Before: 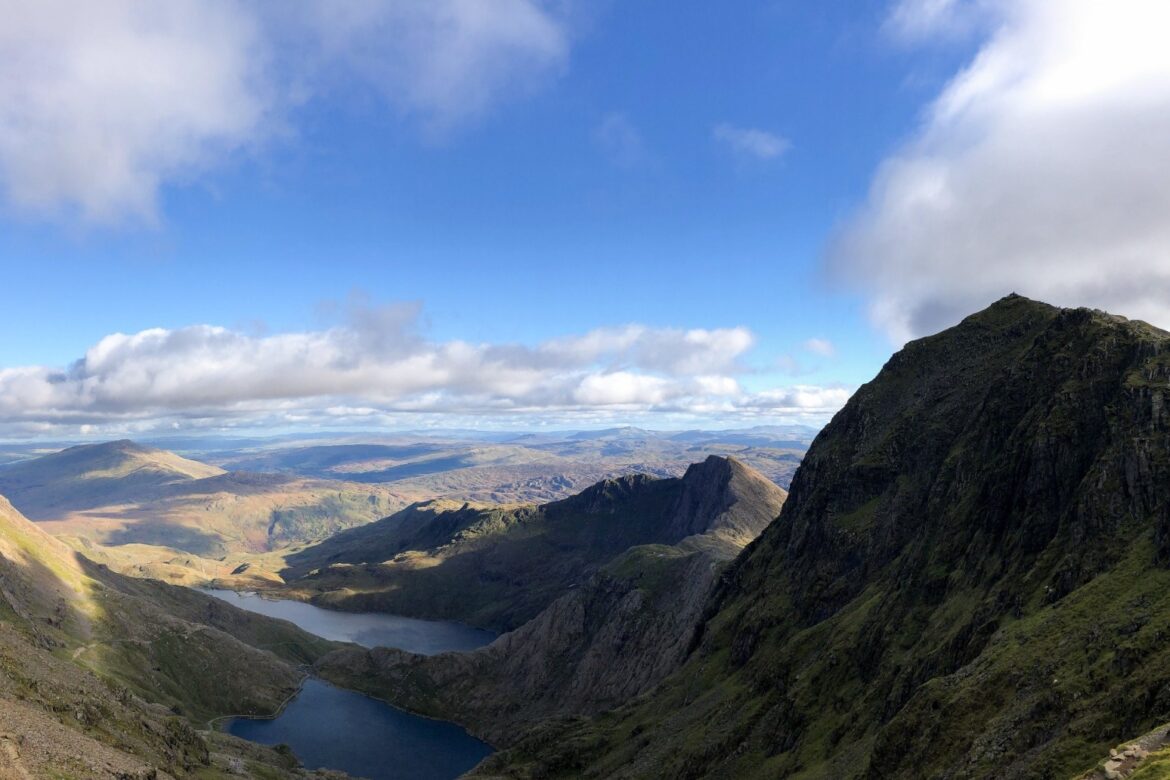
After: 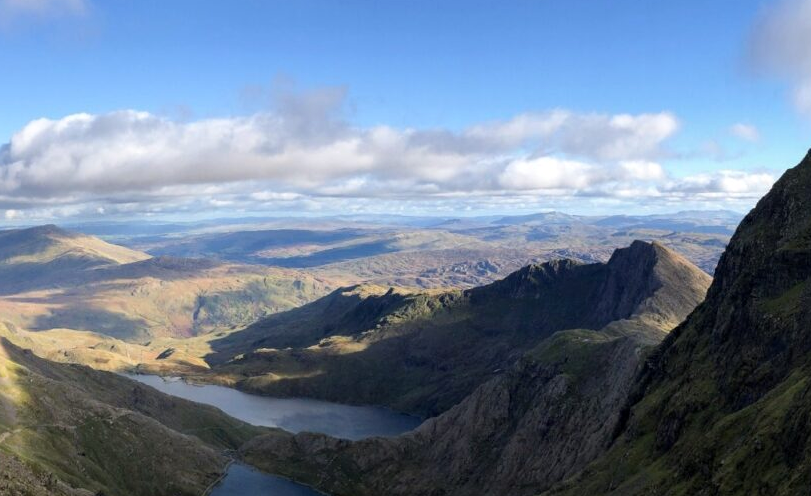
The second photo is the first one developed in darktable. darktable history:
contrast equalizer: octaves 7, y [[0.6 ×6], [0.55 ×6], [0 ×6], [0 ×6], [0 ×6]], mix 0.15
crop: left 6.488%, top 27.668%, right 24.183%, bottom 8.656%
